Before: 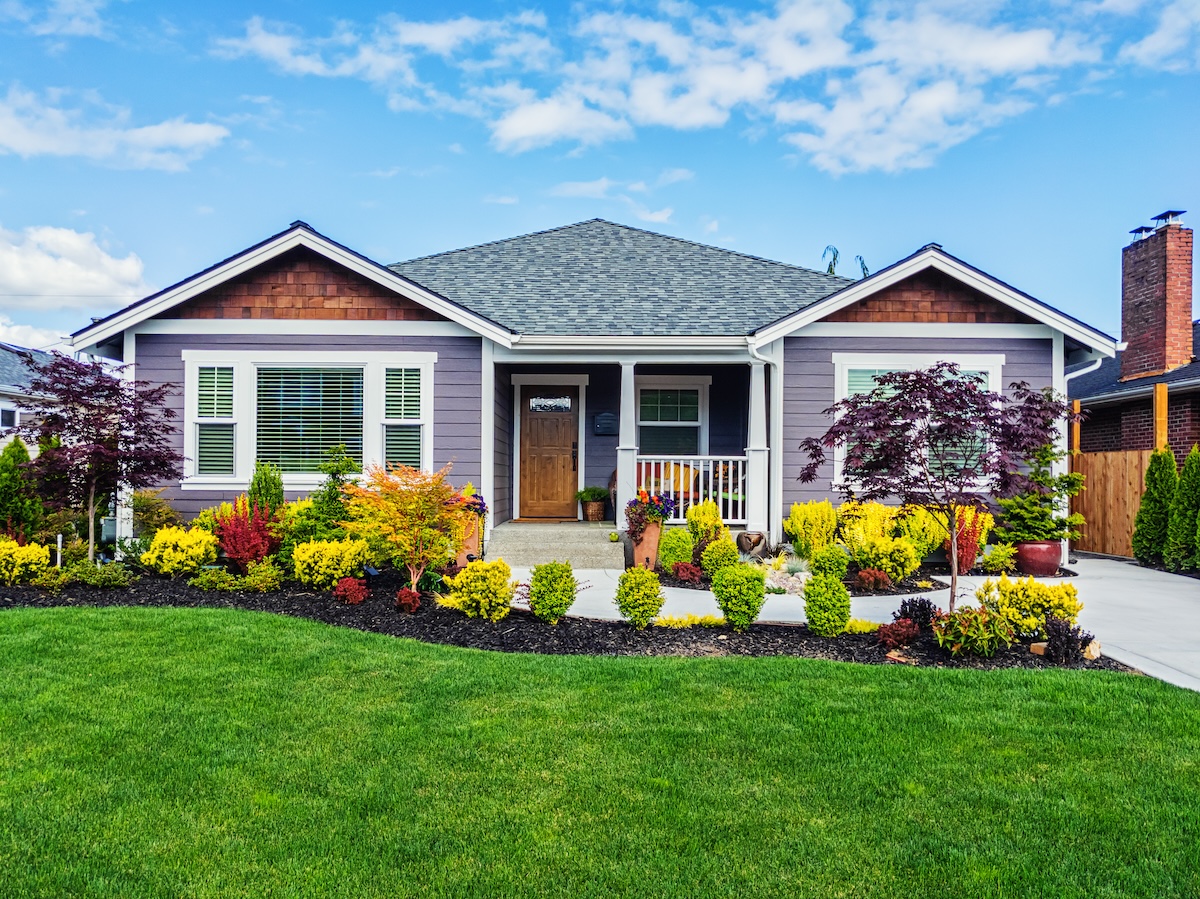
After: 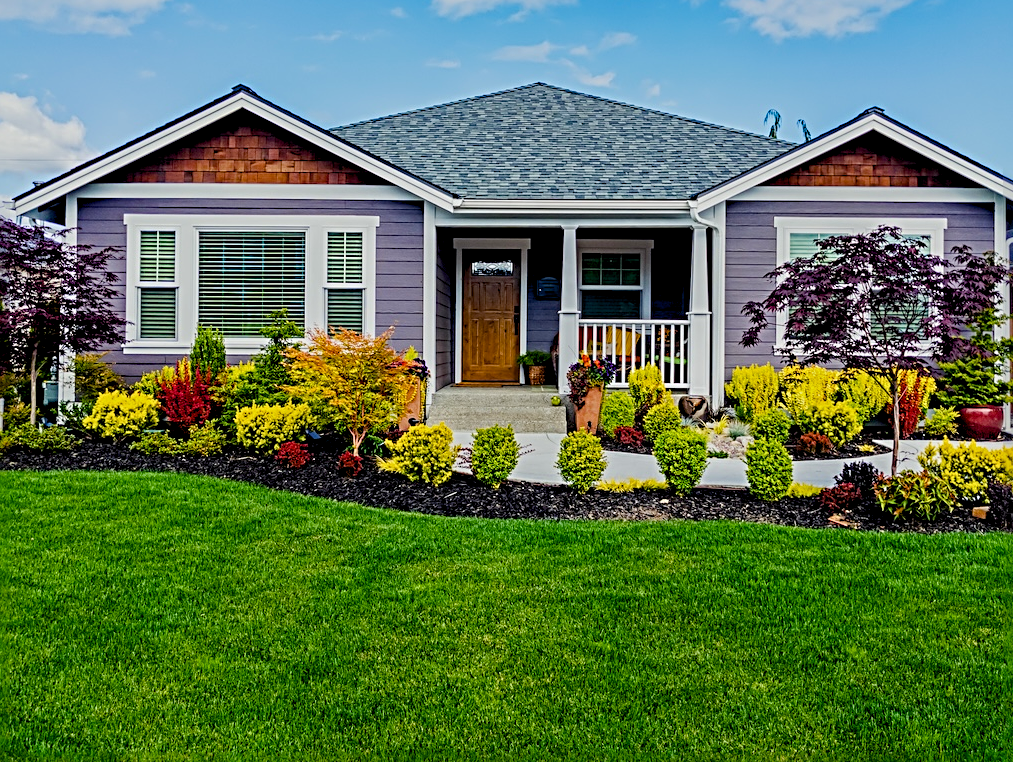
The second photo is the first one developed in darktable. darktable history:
crop and rotate: left 4.865%, top 15.136%, right 10.667%
exposure: exposure -0.422 EV, compensate highlight preservation false
sharpen: radius 3.986
shadows and highlights: shadows 19.96, highlights -20.13, soften with gaussian
color balance rgb: global offset › luminance -1.018%, perceptual saturation grading › global saturation 9.529%, perceptual saturation grading › highlights -13.663%, perceptual saturation grading › mid-tones 14.263%, perceptual saturation grading › shadows 22.857%, global vibrance 20%
